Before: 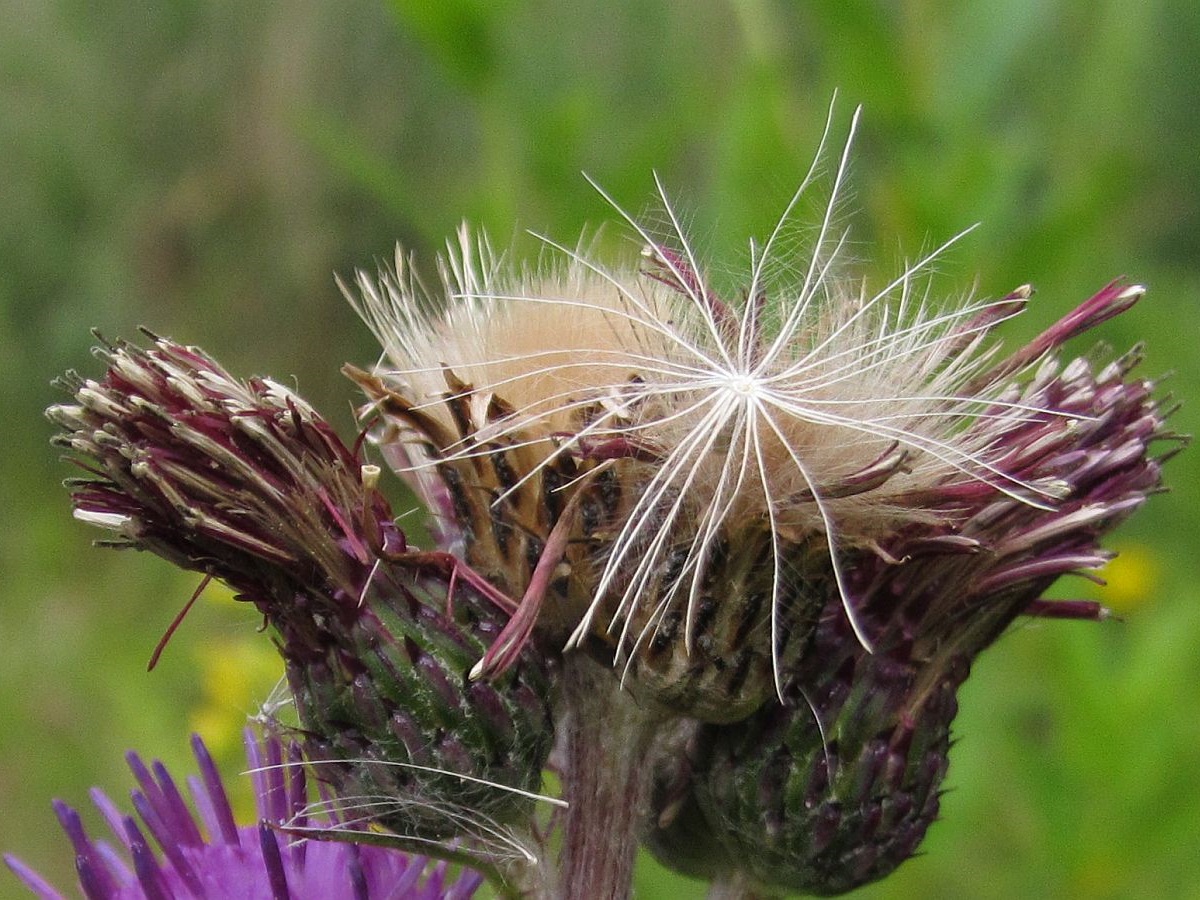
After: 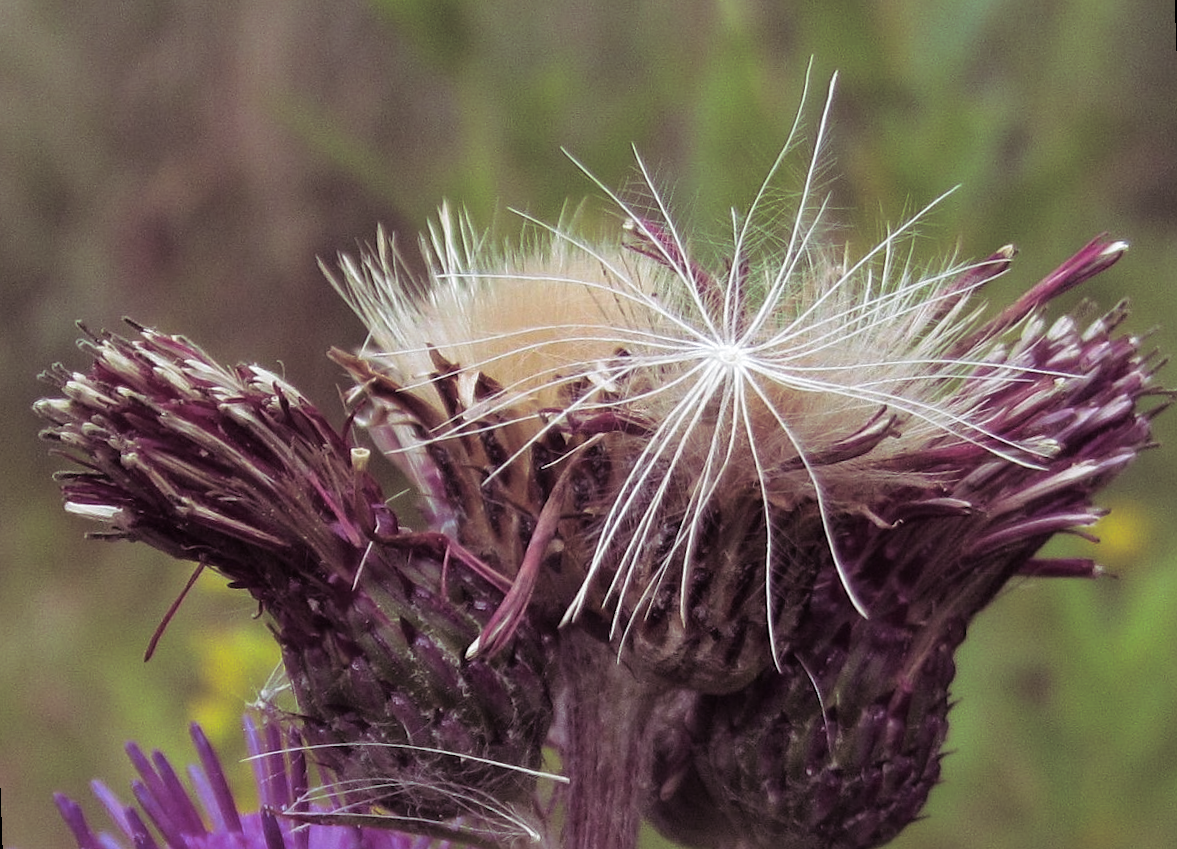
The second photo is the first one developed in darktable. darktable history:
rotate and perspective: rotation -2°, crop left 0.022, crop right 0.978, crop top 0.049, crop bottom 0.951
split-toning: shadows › hue 316.8°, shadows › saturation 0.47, highlights › hue 201.6°, highlights › saturation 0, balance -41.97, compress 28.01%
white balance: red 0.98, blue 1.034
tone equalizer: on, module defaults
